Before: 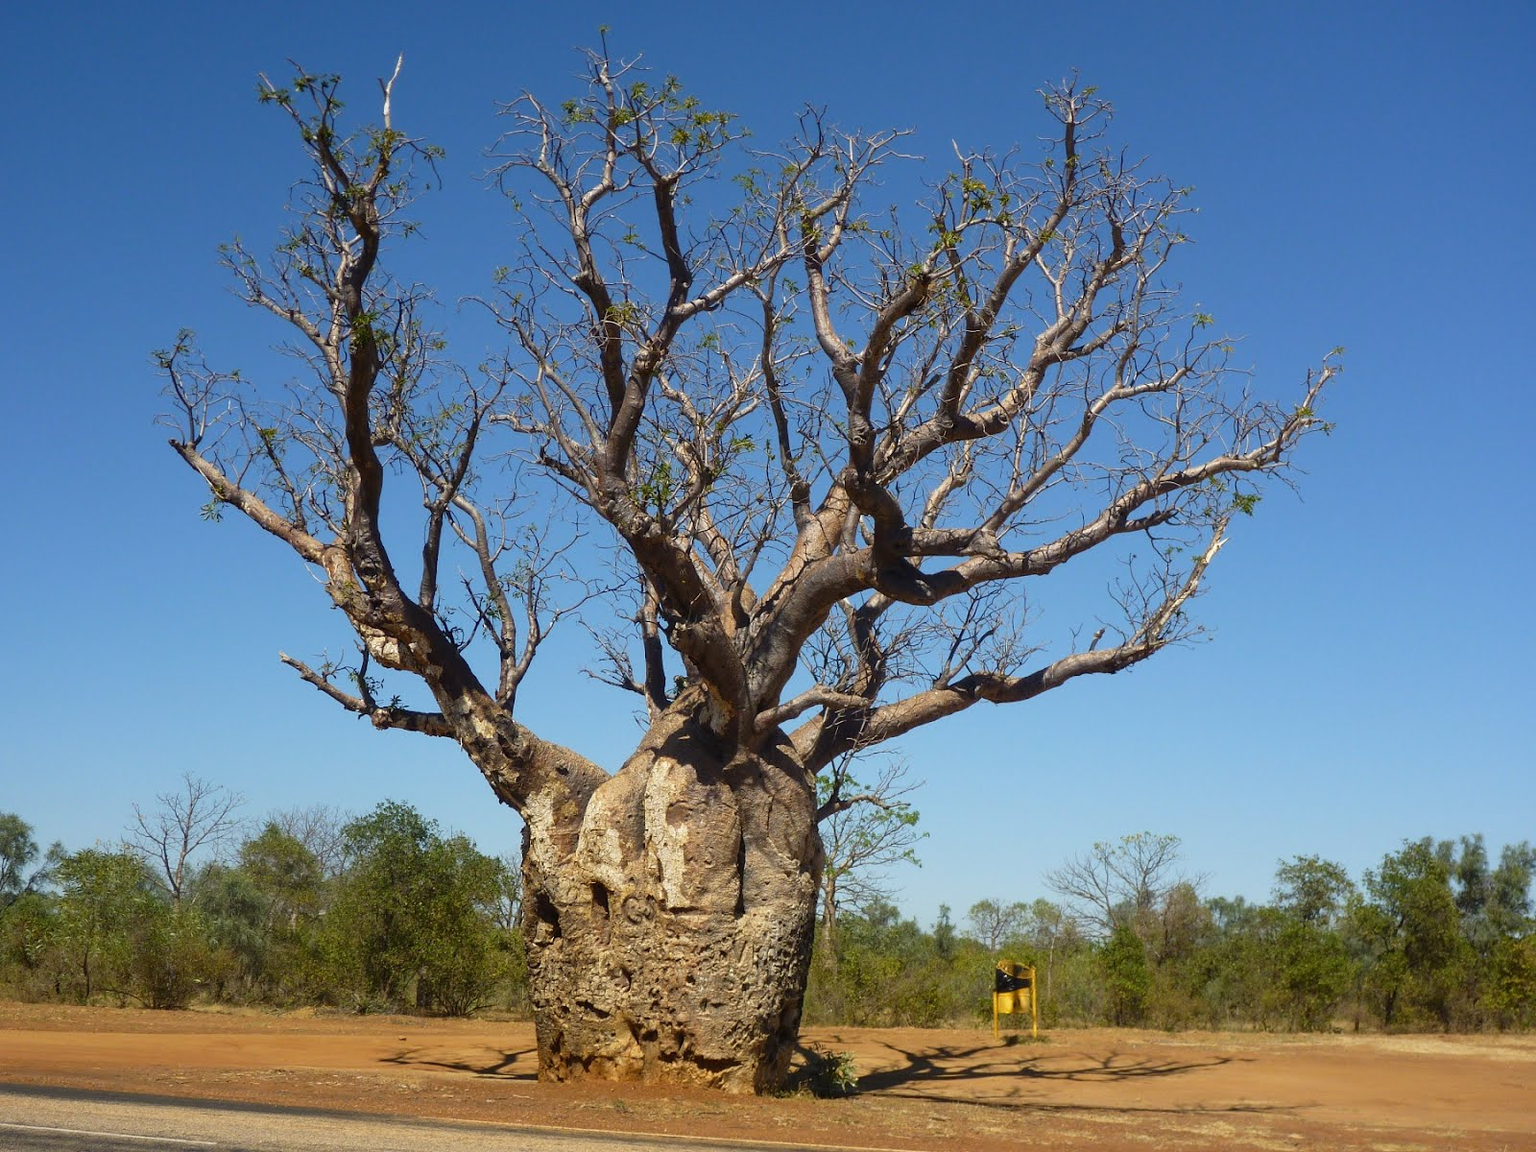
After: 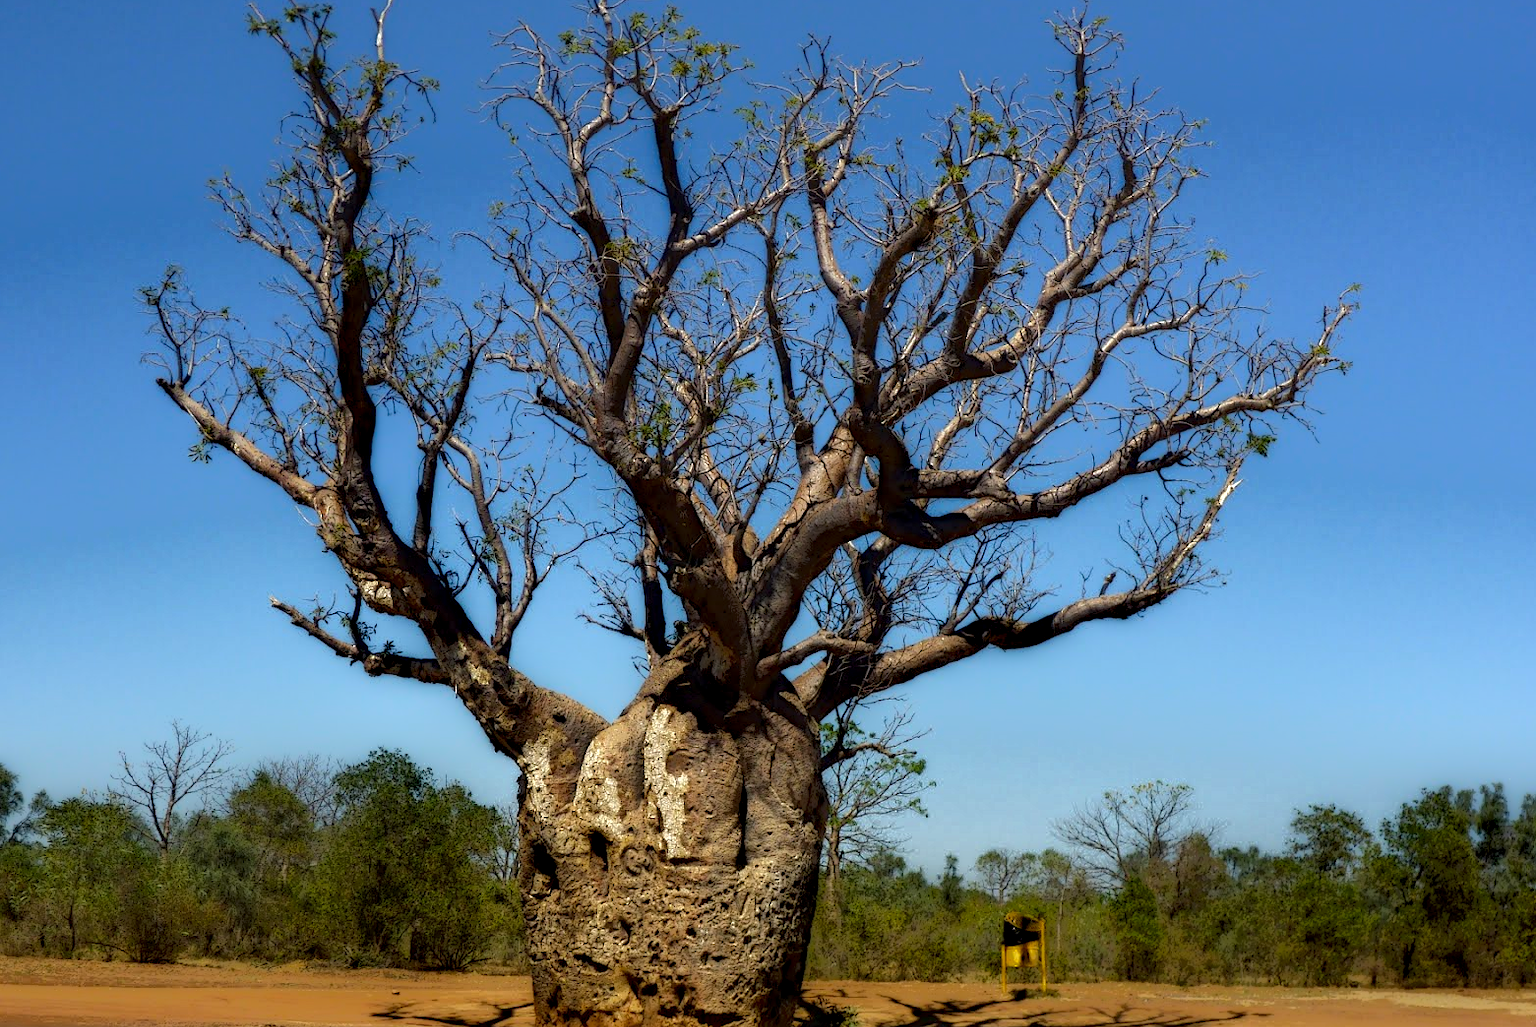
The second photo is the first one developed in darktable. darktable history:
exposure: black level correction -0.005, exposure 0.611 EV, compensate highlight preservation false
local contrast: highlights 2%, shadows 195%, detail 164%, midtone range 0.002
crop: left 1.102%, top 6.133%, right 1.297%, bottom 6.829%
